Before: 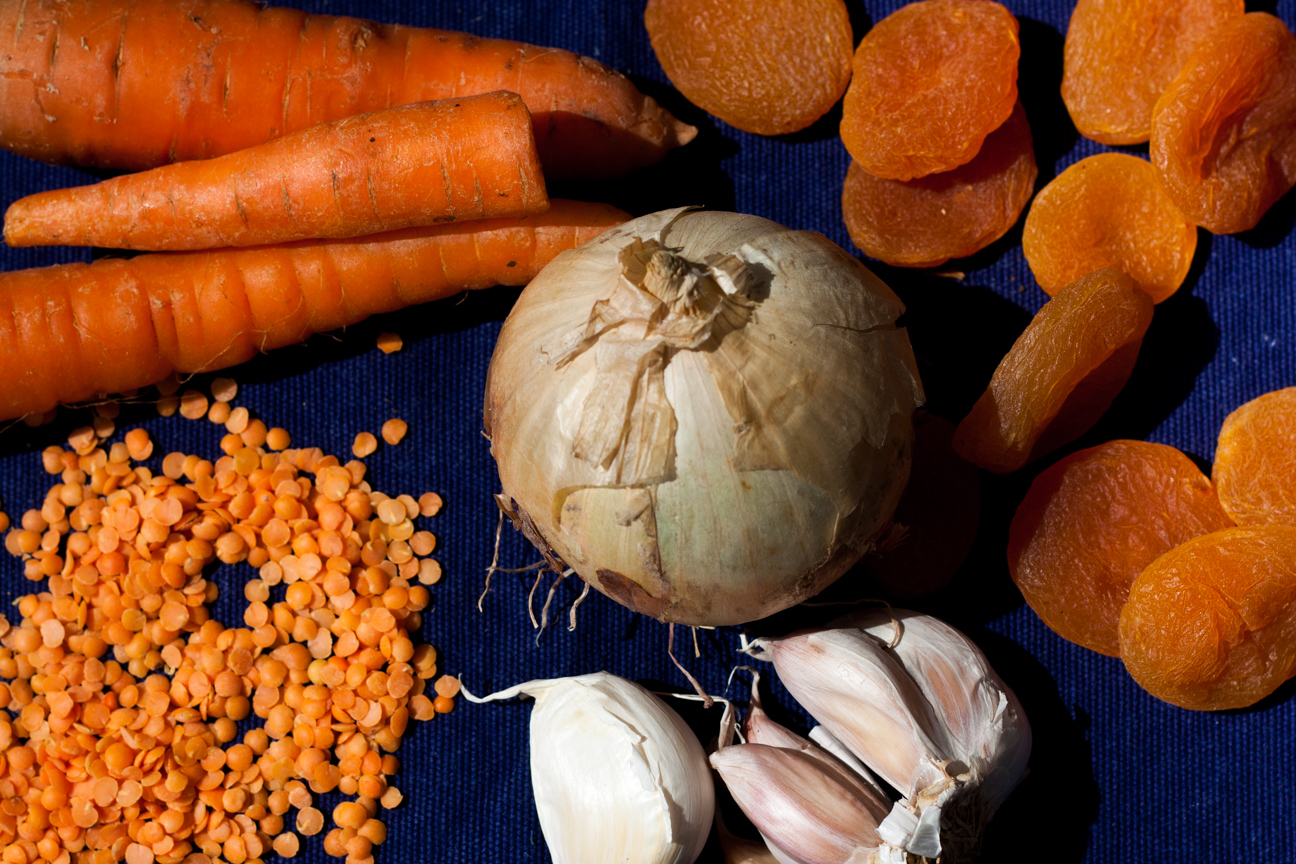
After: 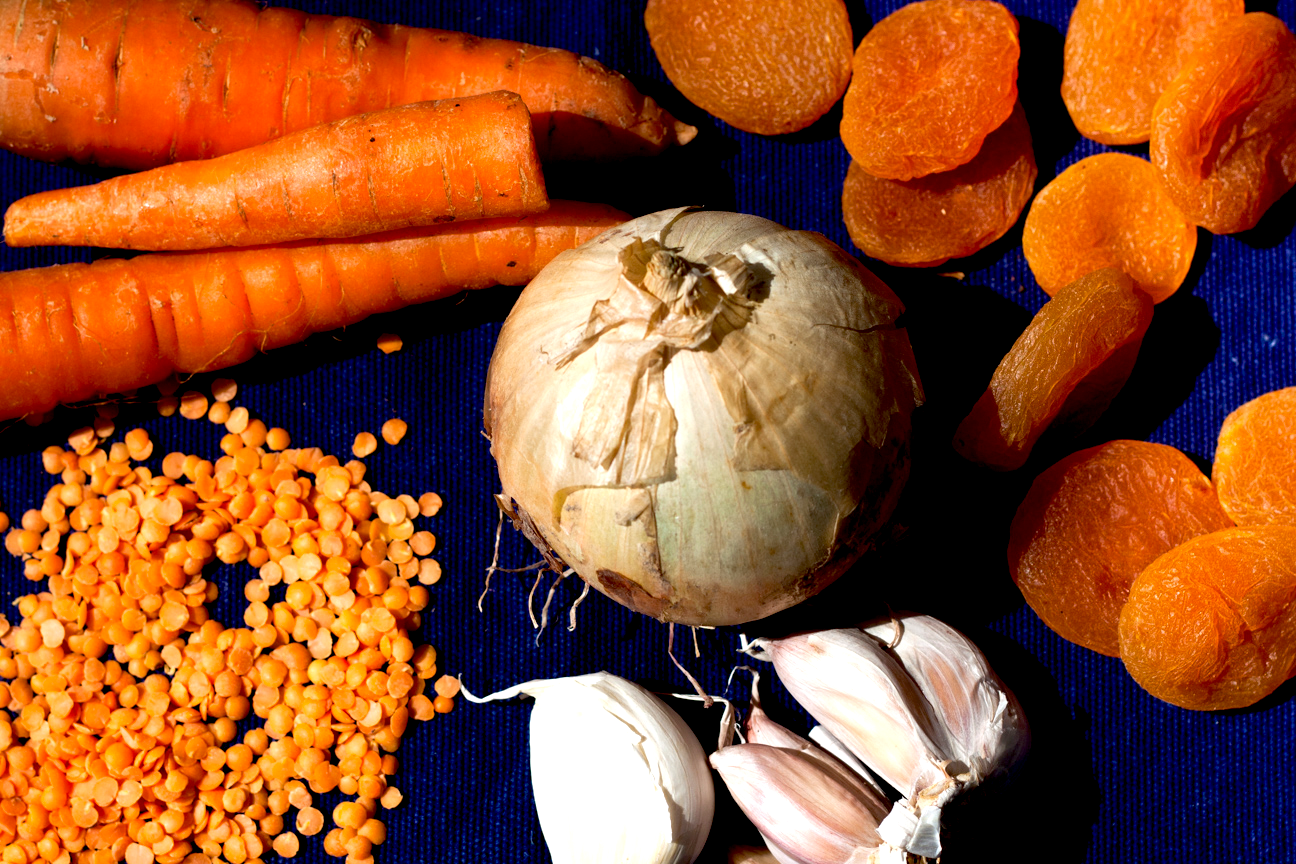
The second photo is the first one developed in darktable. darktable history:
exposure: black level correction 0.012, exposure 0.692 EV, compensate exposure bias true, compensate highlight preservation false
